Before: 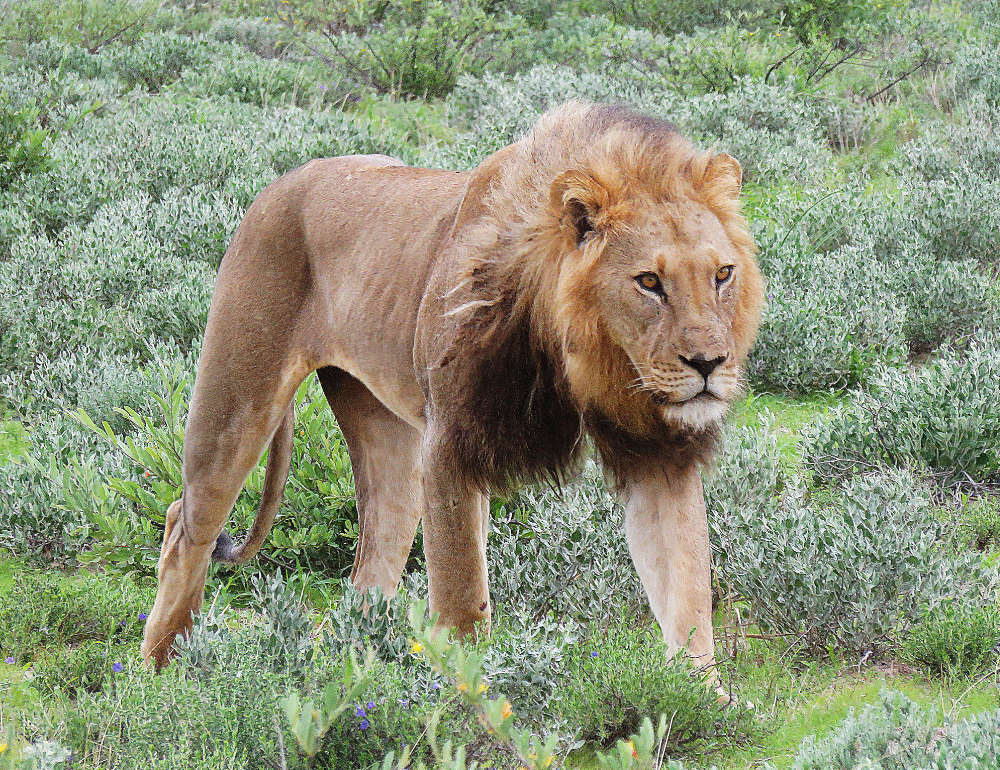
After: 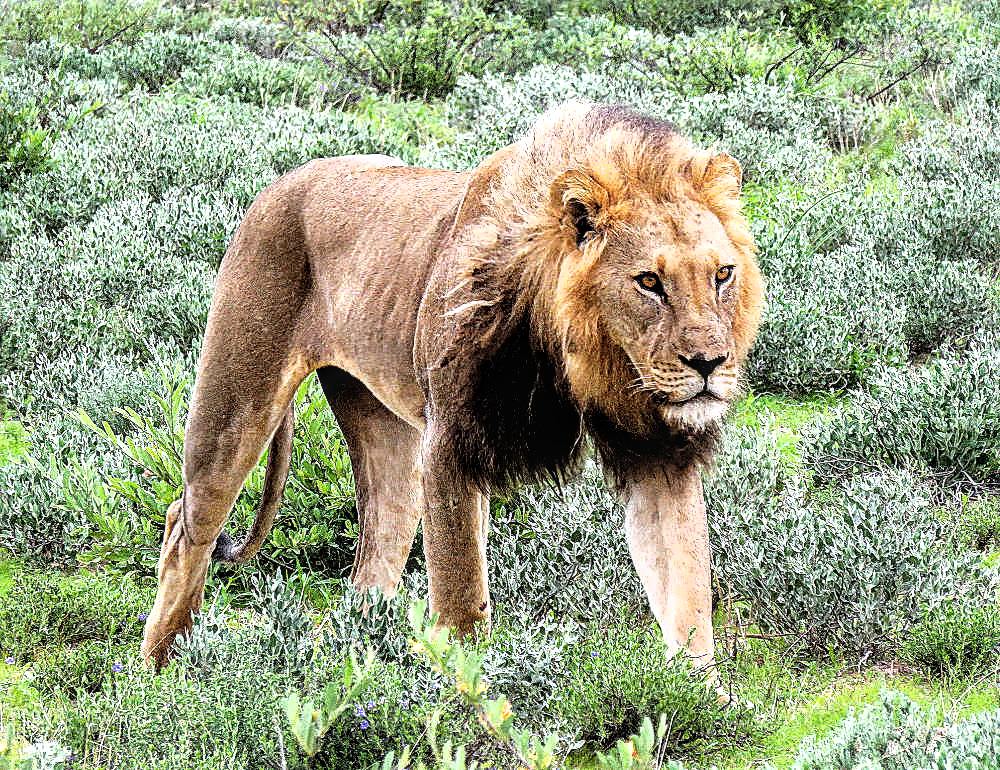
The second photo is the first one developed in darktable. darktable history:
filmic rgb: black relative exposure -8.2 EV, white relative exposure 2.2 EV, threshold 3 EV, hardness 7.11, latitude 85.74%, contrast 1.696, highlights saturation mix -4%, shadows ↔ highlights balance -2.69%, color science v5 (2021), contrast in shadows safe, contrast in highlights safe, enable highlight reconstruction true
local contrast: detail 130%
color balance rgb: perceptual saturation grading › global saturation 20%, global vibrance 20%
sharpen: on, module defaults
